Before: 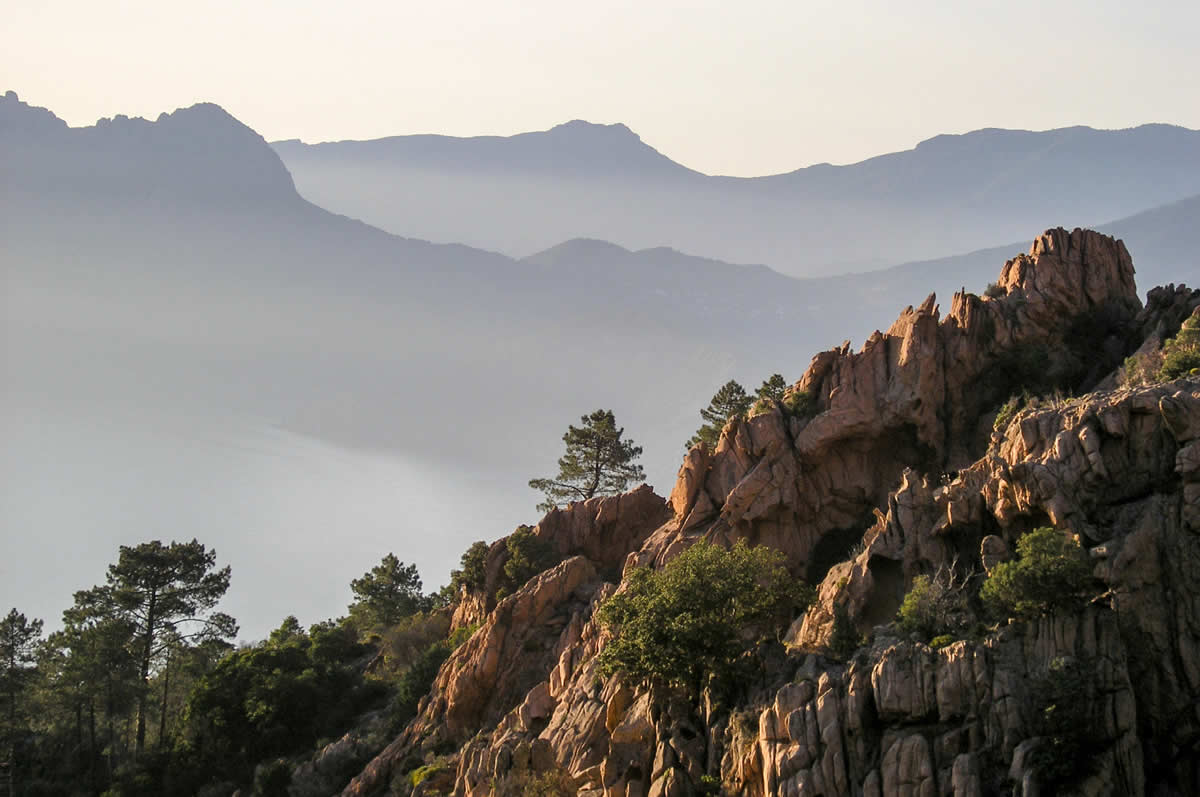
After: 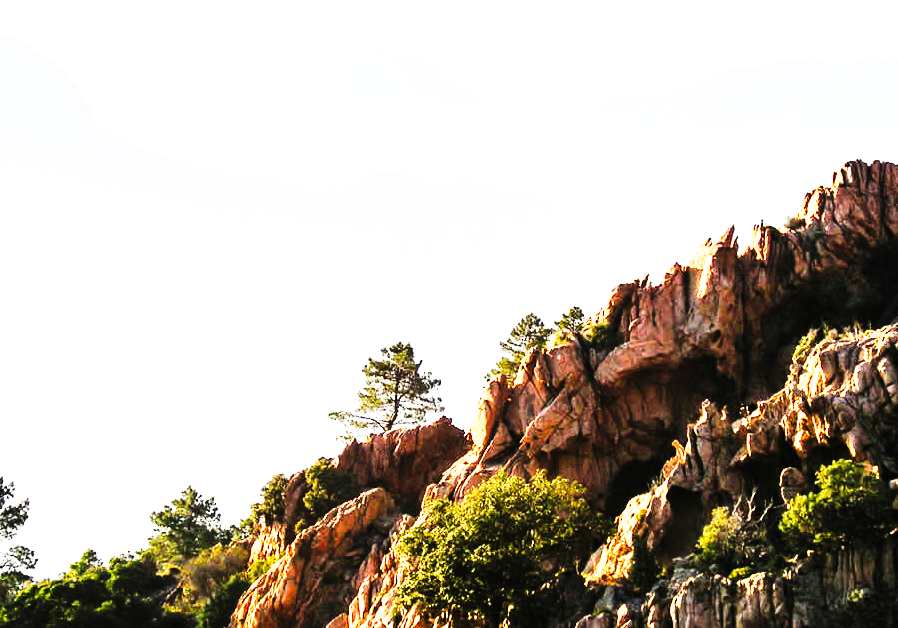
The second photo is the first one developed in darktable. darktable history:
crop: left 16.768%, top 8.653%, right 8.362%, bottom 12.485%
tone curve: curves: ch0 [(0, 0) (0.003, 0.006) (0.011, 0.008) (0.025, 0.011) (0.044, 0.015) (0.069, 0.019) (0.1, 0.023) (0.136, 0.03) (0.177, 0.042) (0.224, 0.065) (0.277, 0.103) (0.335, 0.177) (0.399, 0.294) (0.468, 0.463) (0.543, 0.639) (0.623, 0.805) (0.709, 0.909) (0.801, 0.967) (0.898, 0.989) (1, 1)], preserve colors none
exposure: black level correction 0, exposure 1.5 EV, compensate exposure bias true, compensate highlight preservation false
color balance rgb: on, module defaults
